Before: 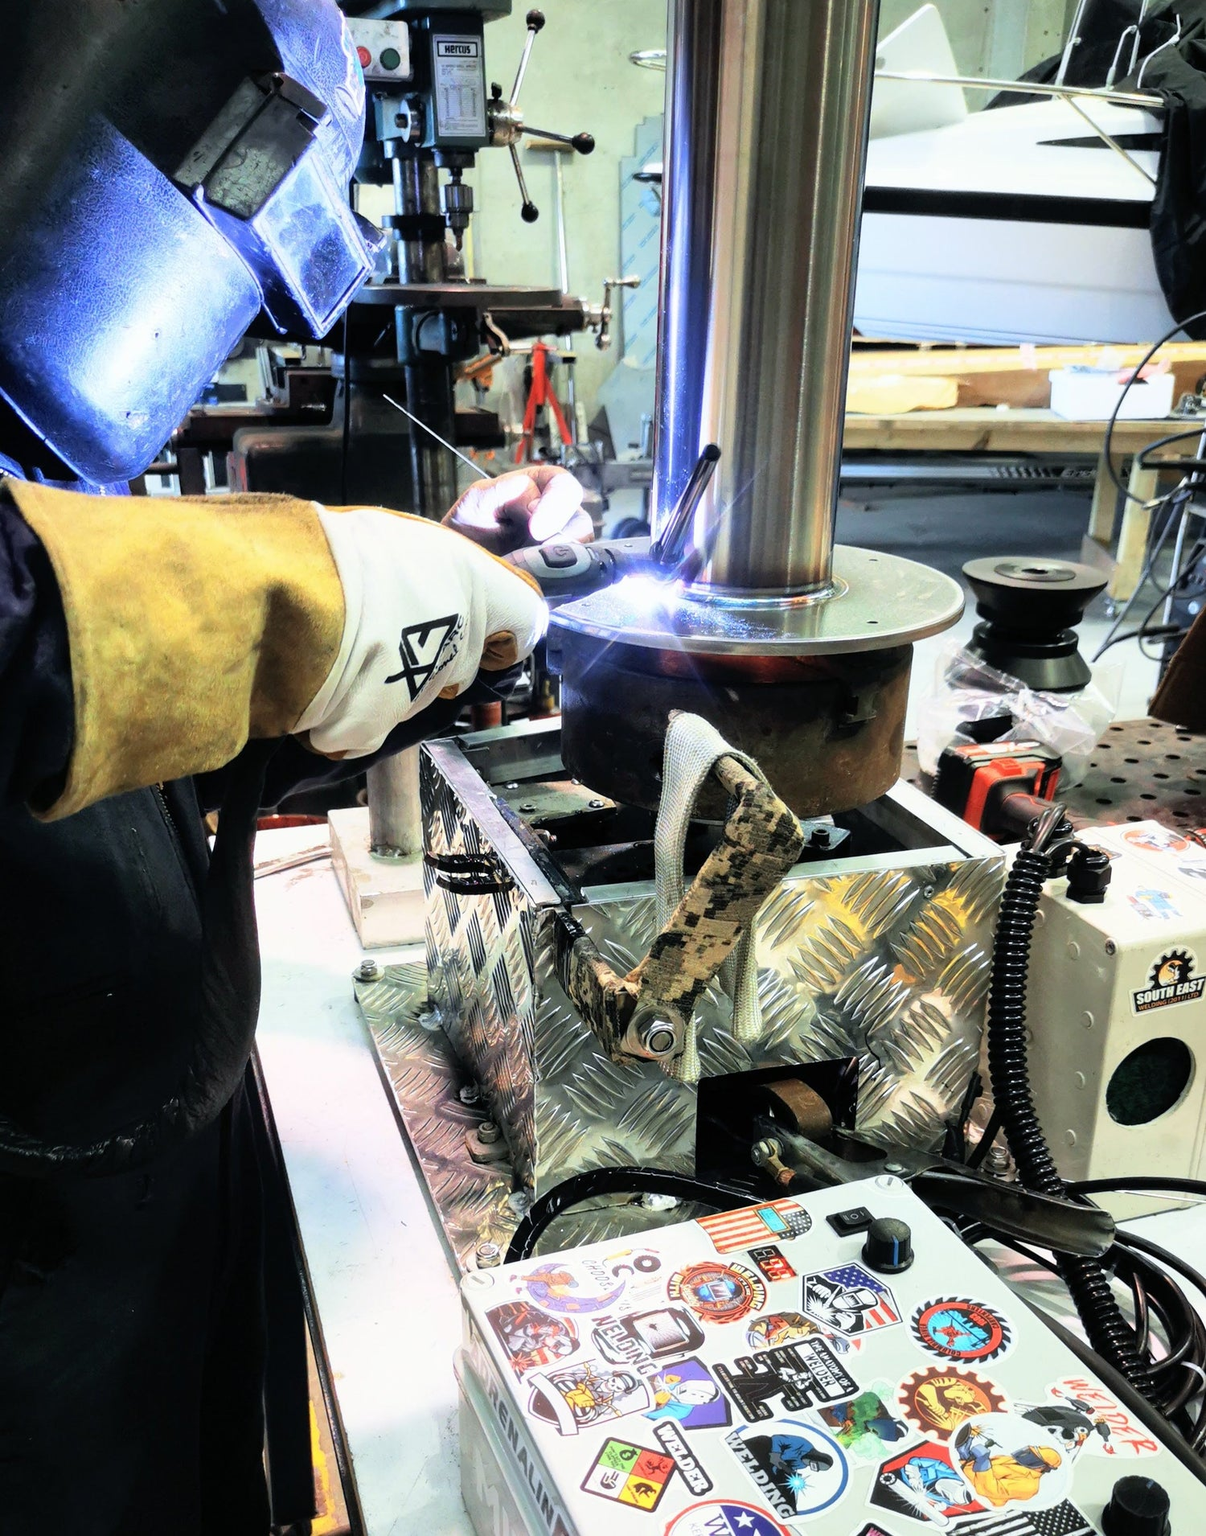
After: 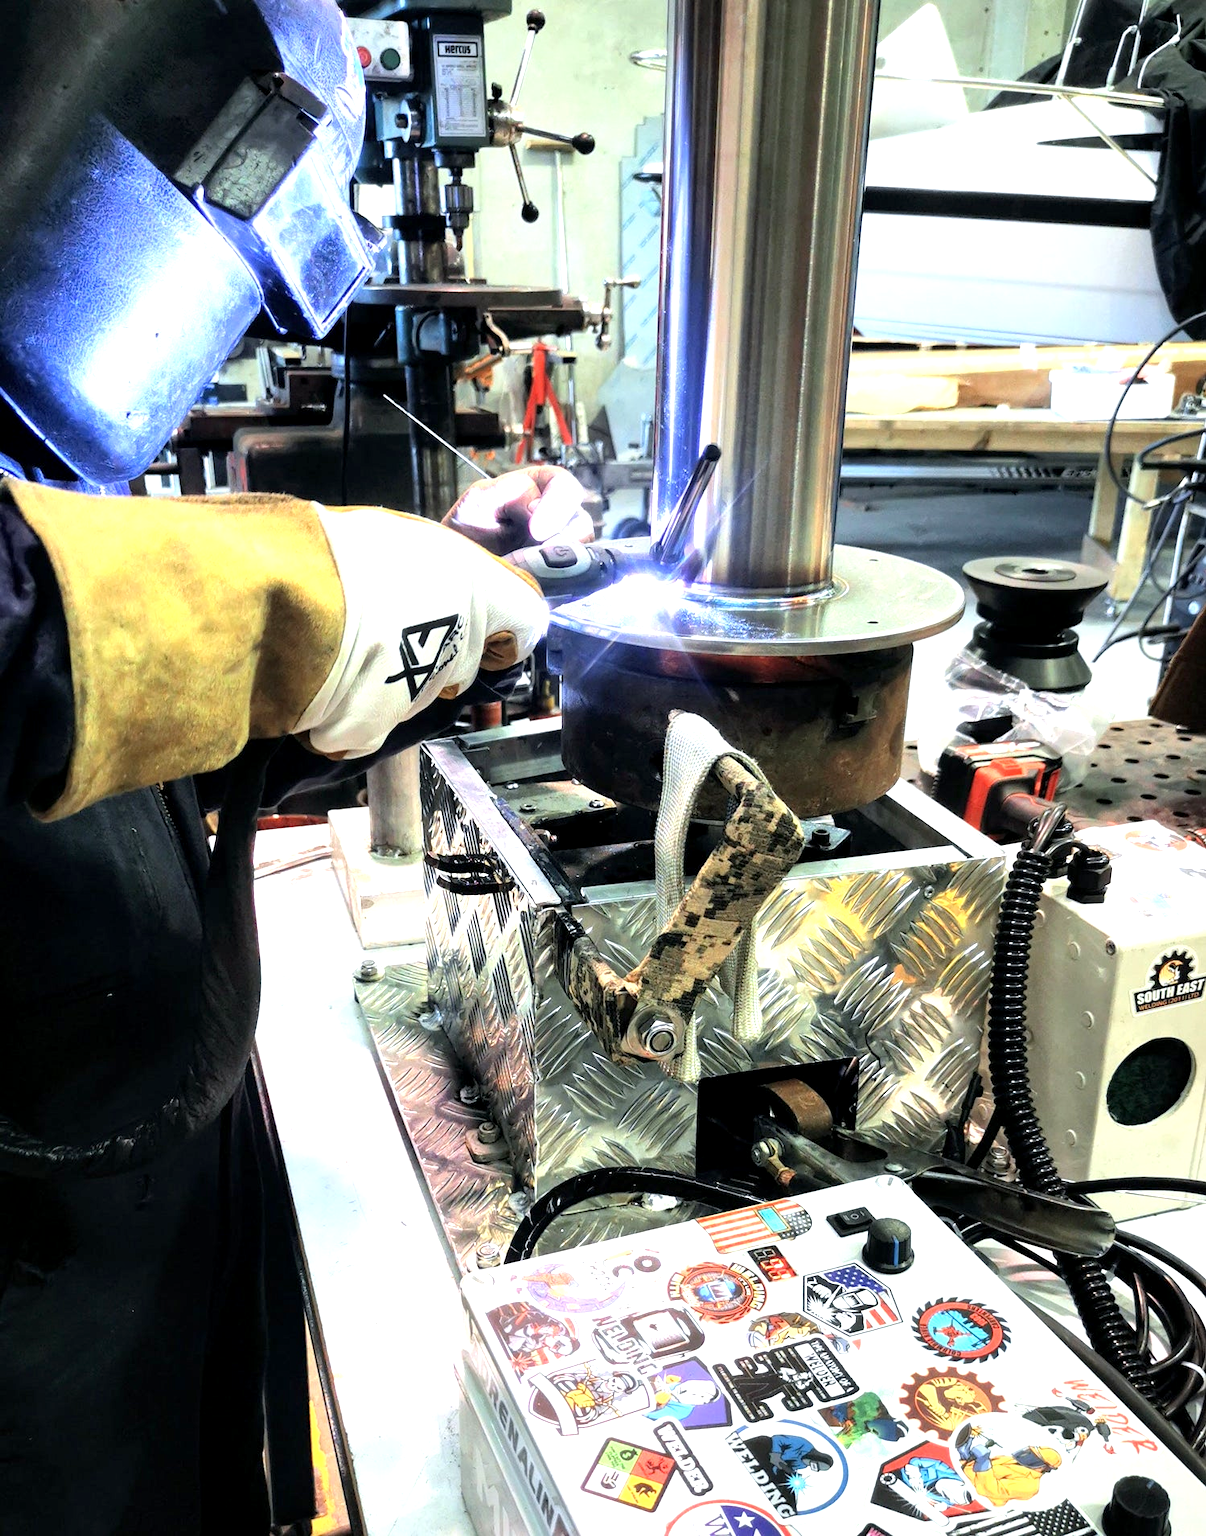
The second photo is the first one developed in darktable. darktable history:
local contrast: highlights 100%, shadows 101%, detail 120%, midtone range 0.2
exposure: black level correction 0.001, exposure 0.499 EV, compensate highlight preservation false
